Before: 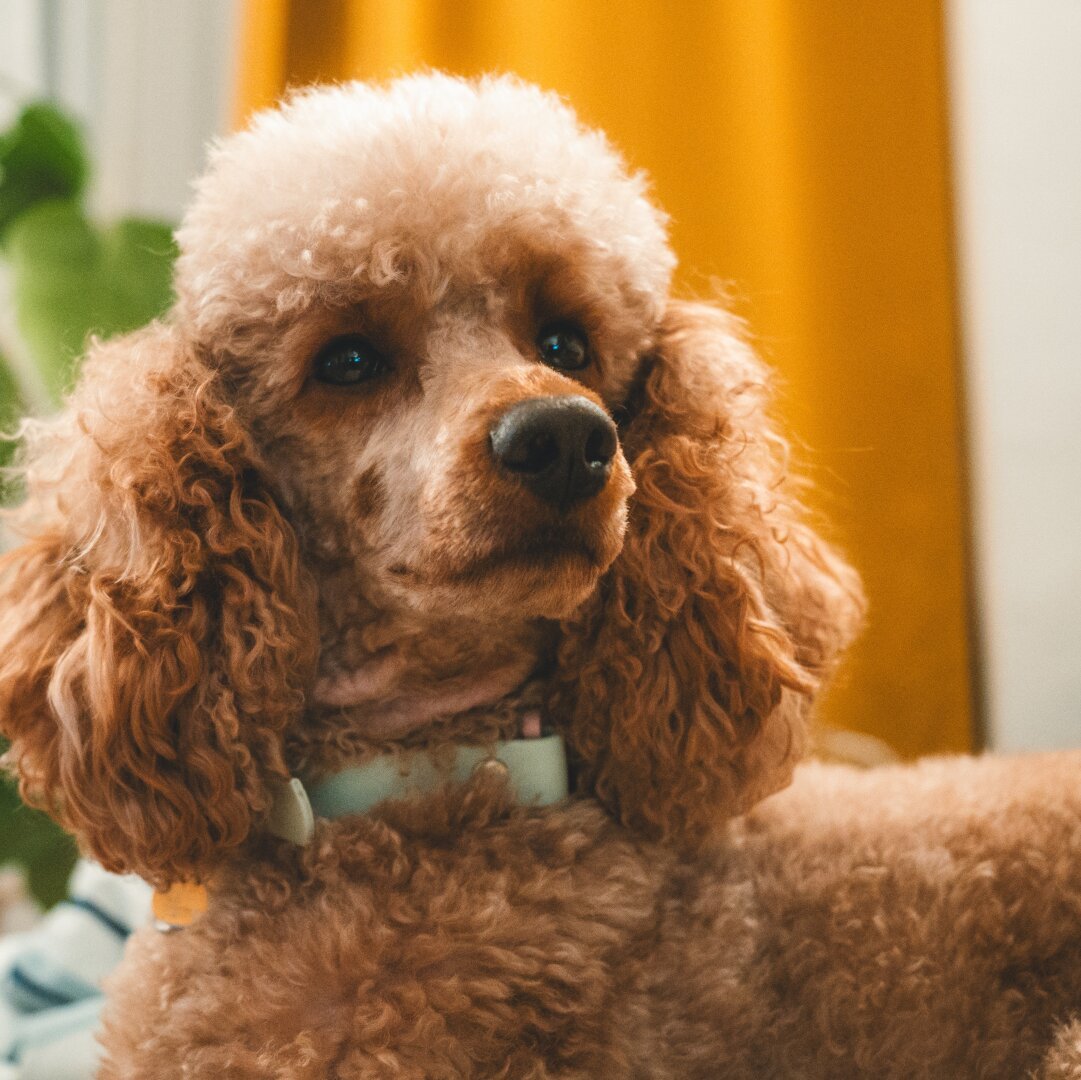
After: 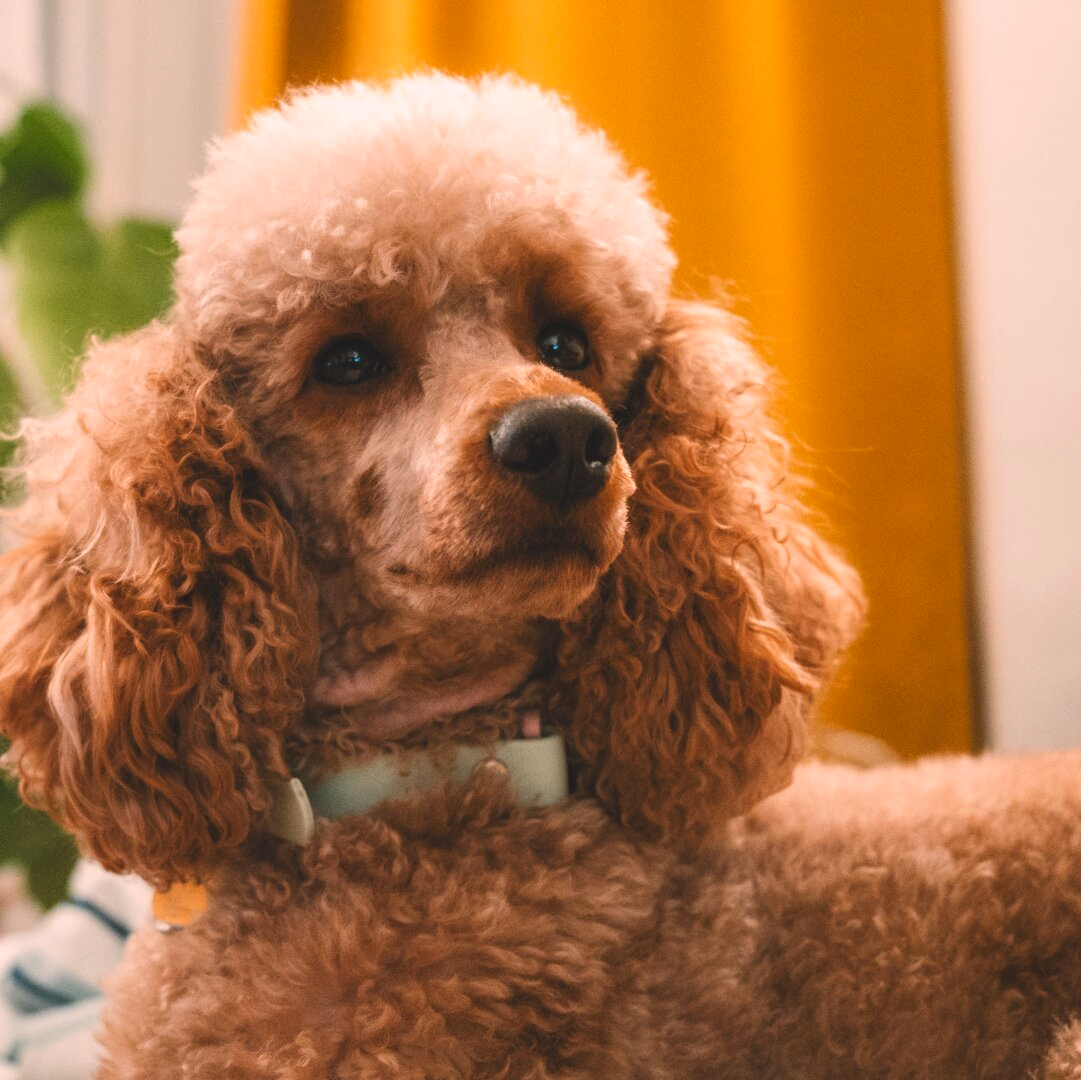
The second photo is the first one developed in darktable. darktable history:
color correction: highlights a* 12.47, highlights b* 5.57
